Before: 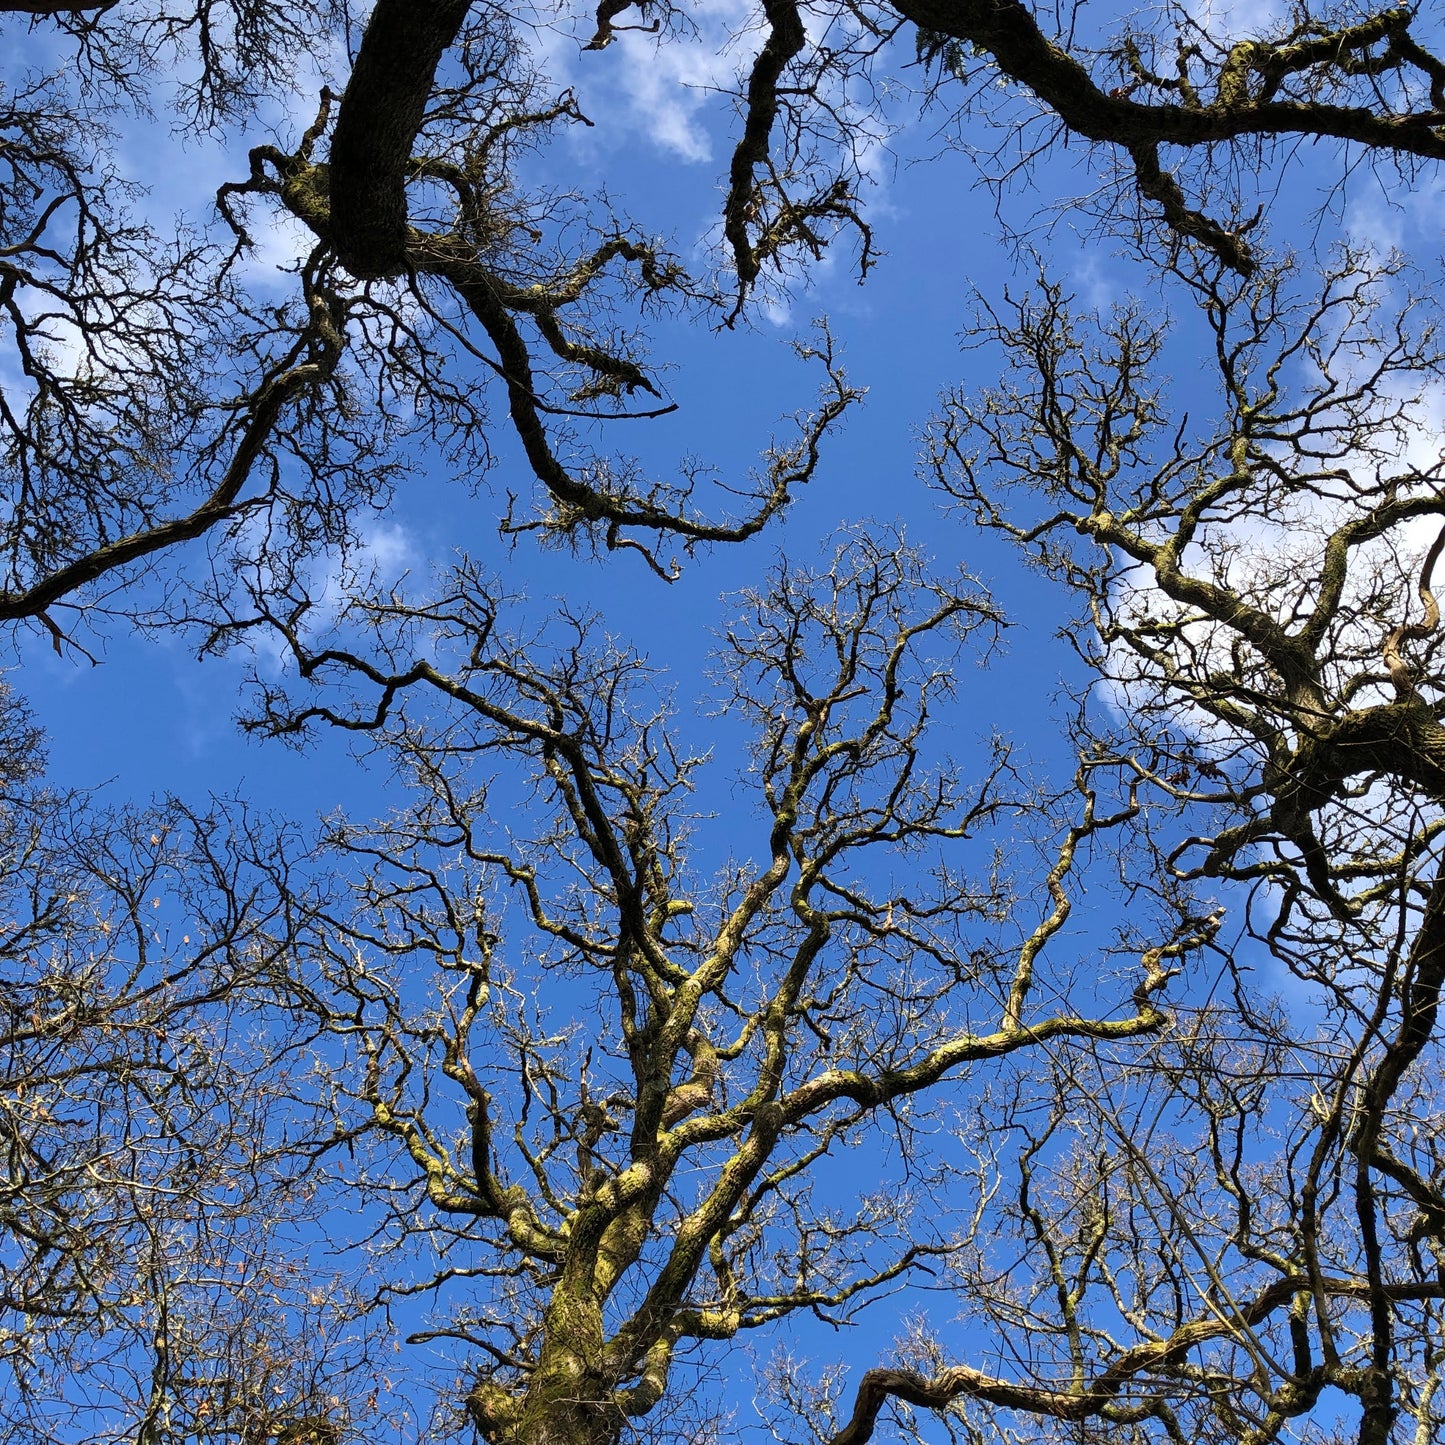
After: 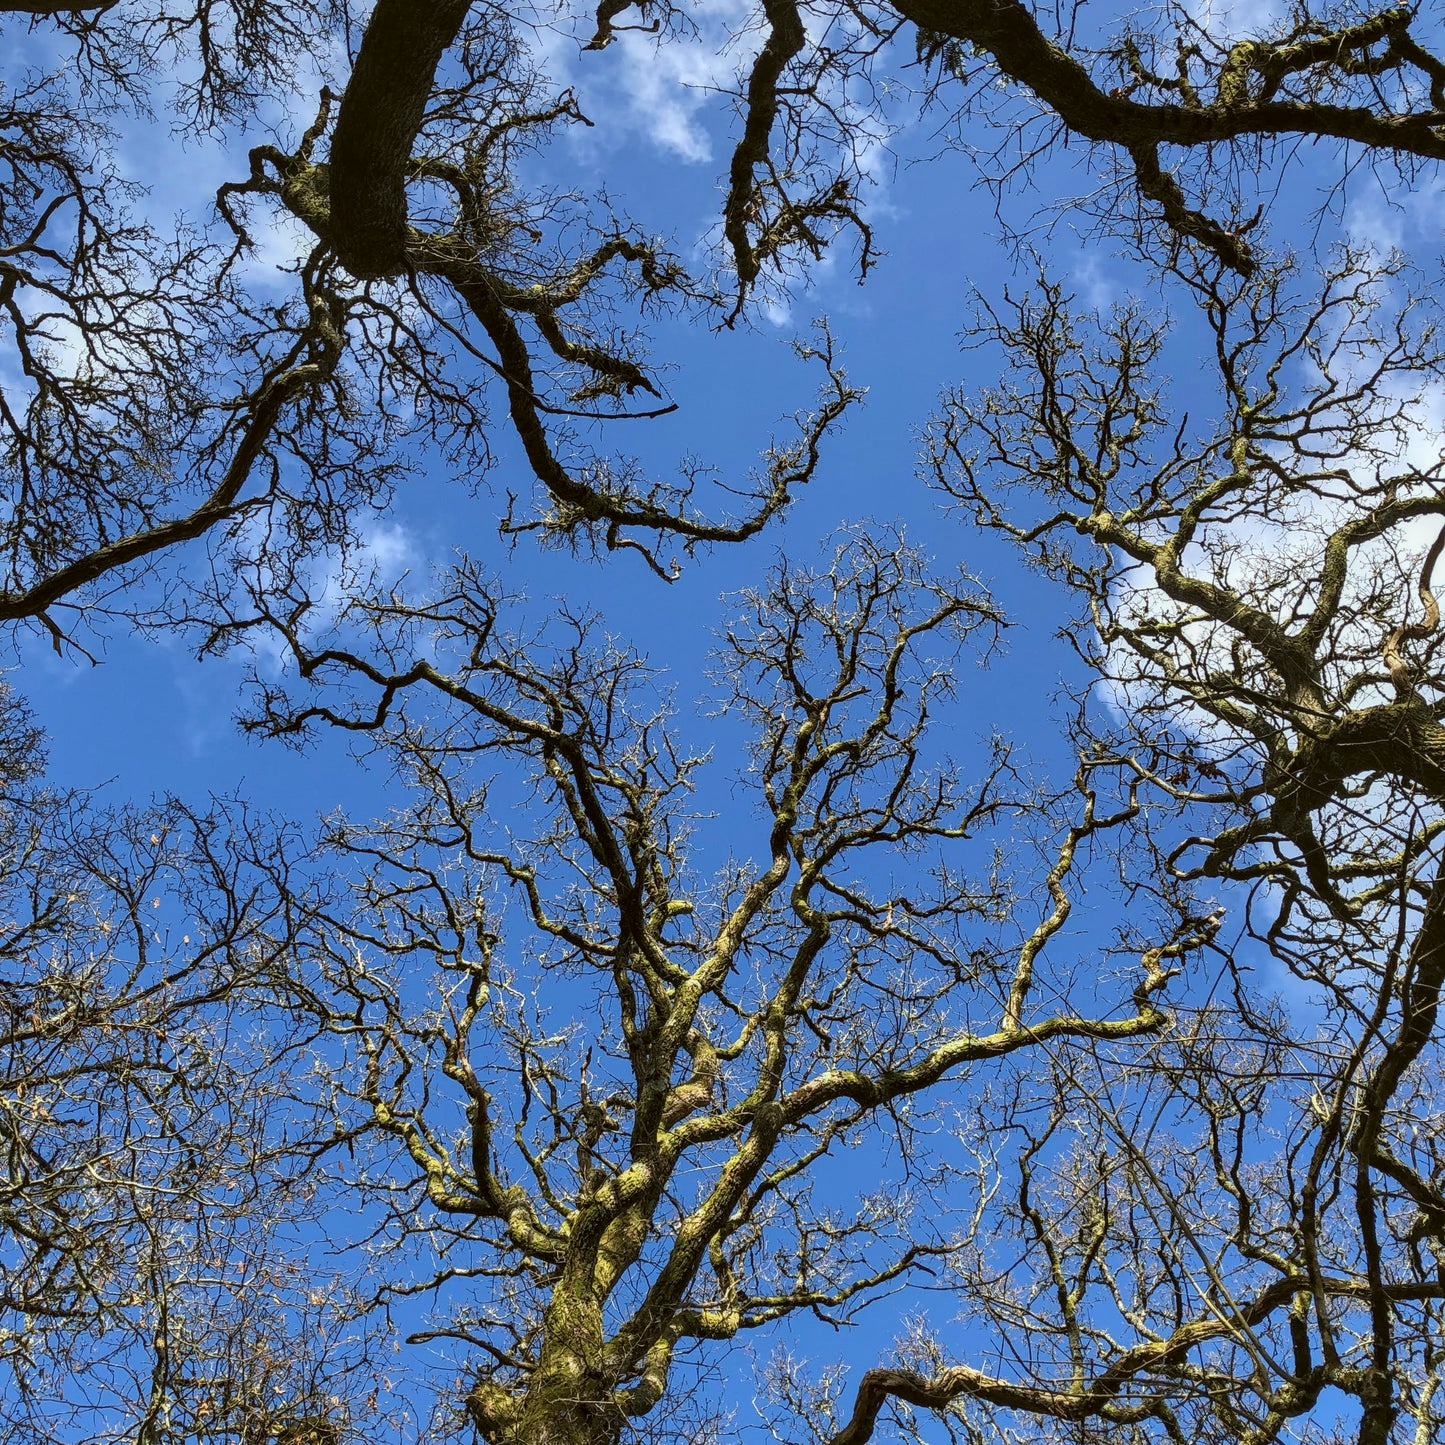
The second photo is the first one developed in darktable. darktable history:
local contrast: on, module defaults
color balance: lift [1.004, 1.002, 1.002, 0.998], gamma [1, 1.007, 1.002, 0.993], gain [1, 0.977, 1.013, 1.023], contrast -3.64%
